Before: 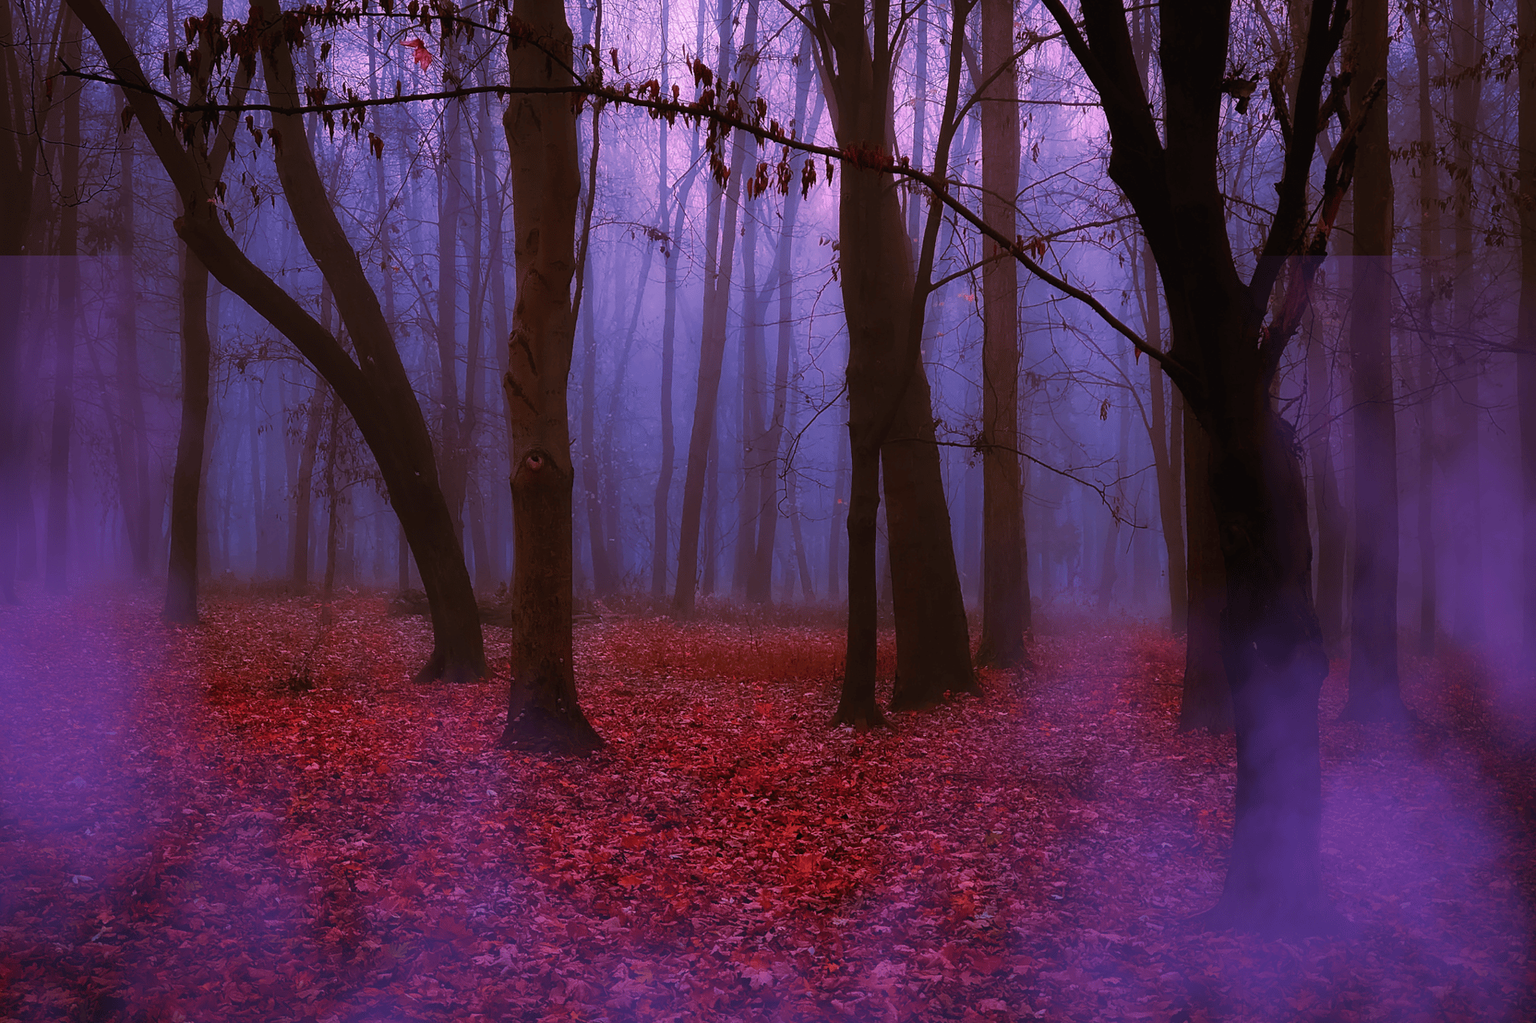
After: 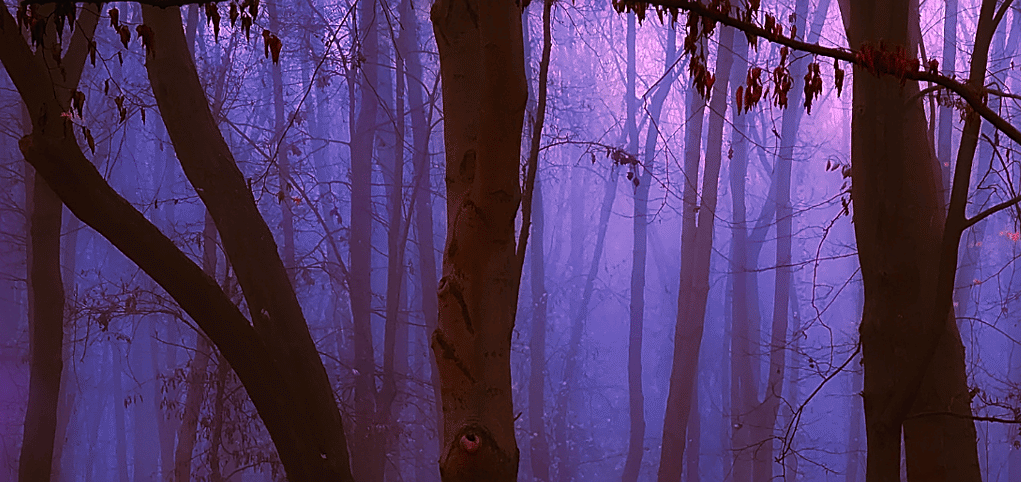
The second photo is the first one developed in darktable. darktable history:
crop: left 10.358%, top 10.695%, right 36.452%, bottom 51.609%
sharpen: on, module defaults
contrast brightness saturation: contrast 0.083, saturation 0.2
